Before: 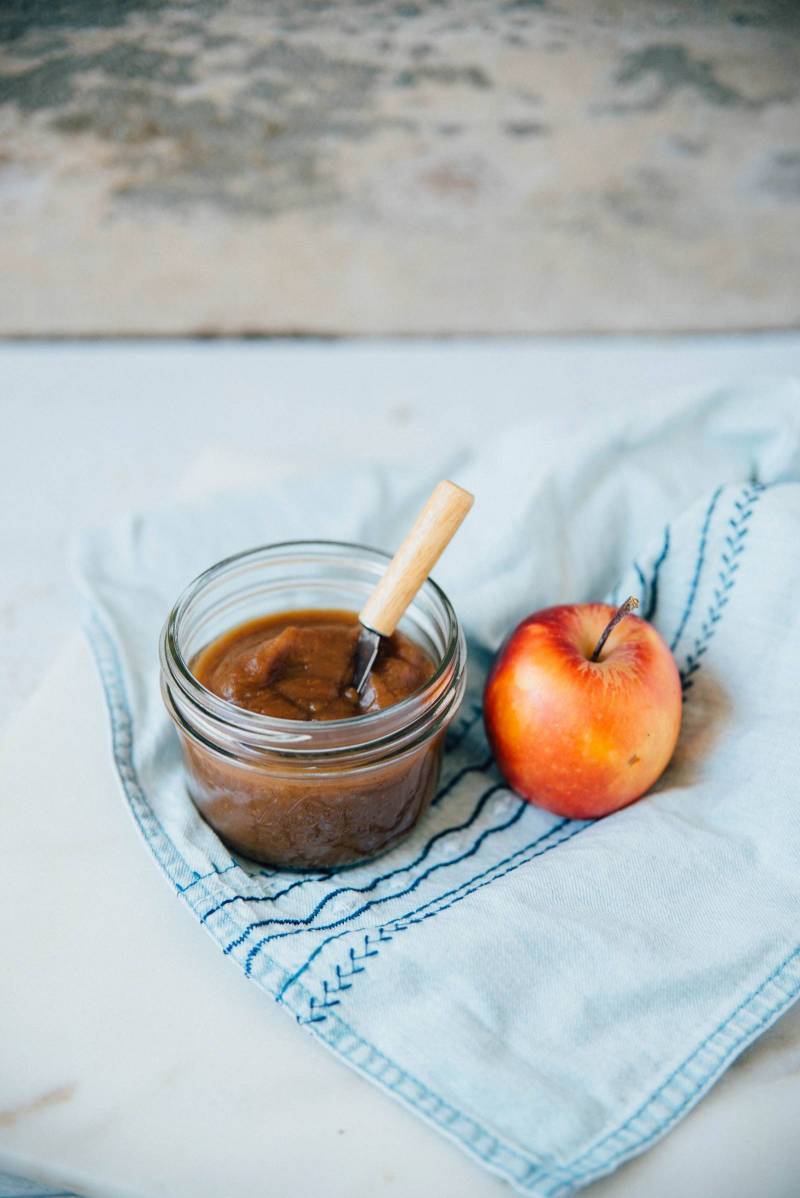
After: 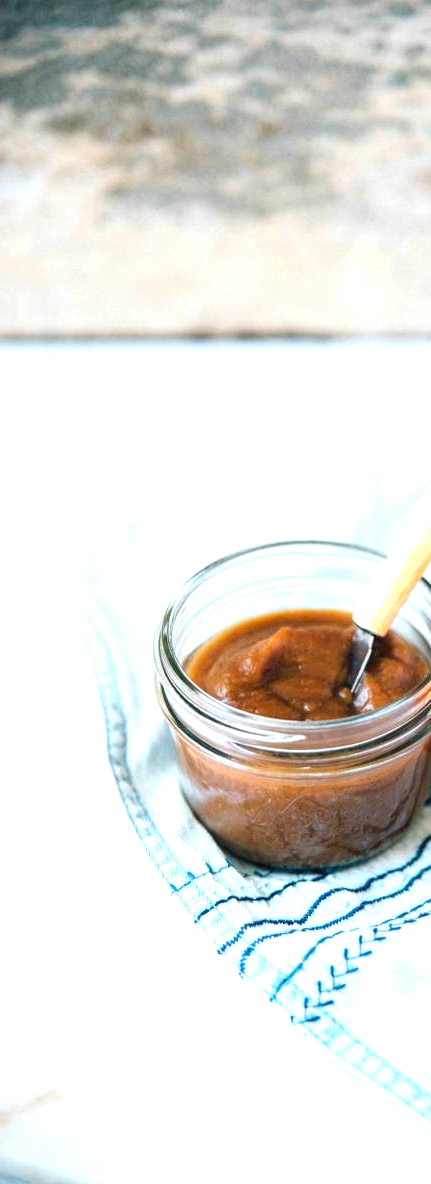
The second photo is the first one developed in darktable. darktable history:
levels: levels [0, 0.474, 0.947]
exposure: black level correction 0, exposure 0.692 EV, compensate exposure bias true, compensate highlight preservation false
crop: left 0.809%, right 45.316%, bottom 0.09%
